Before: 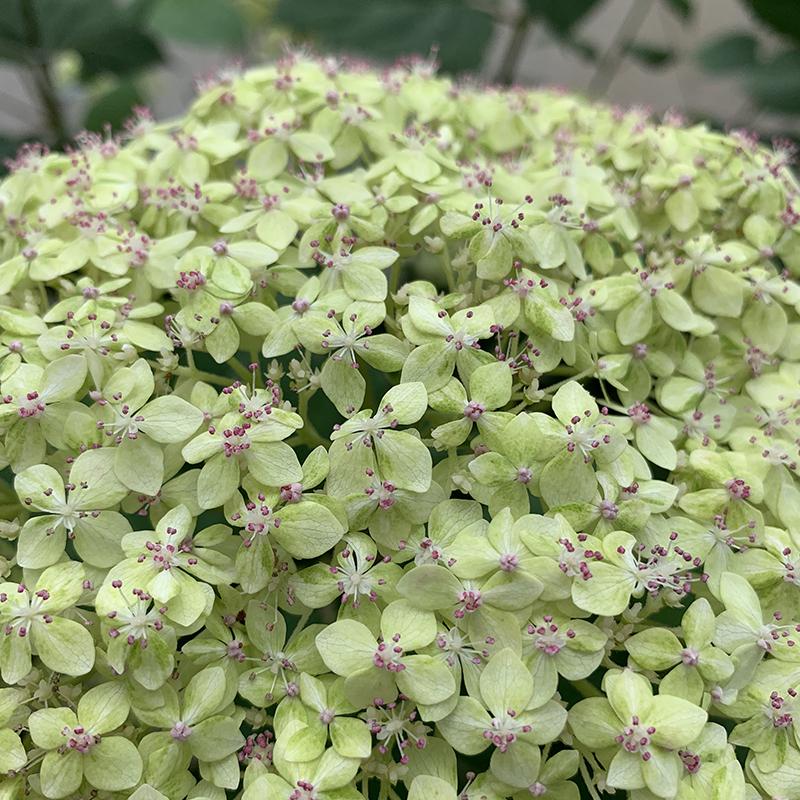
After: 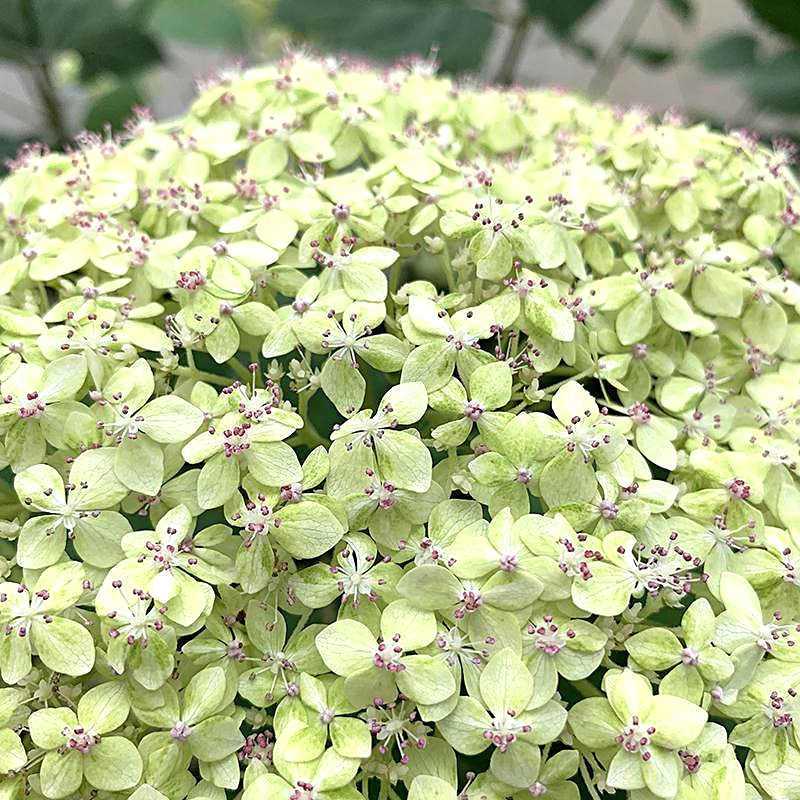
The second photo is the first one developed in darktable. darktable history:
exposure: exposure 0.661 EV, compensate highlight preservation false
sharpen: on, module defaults
